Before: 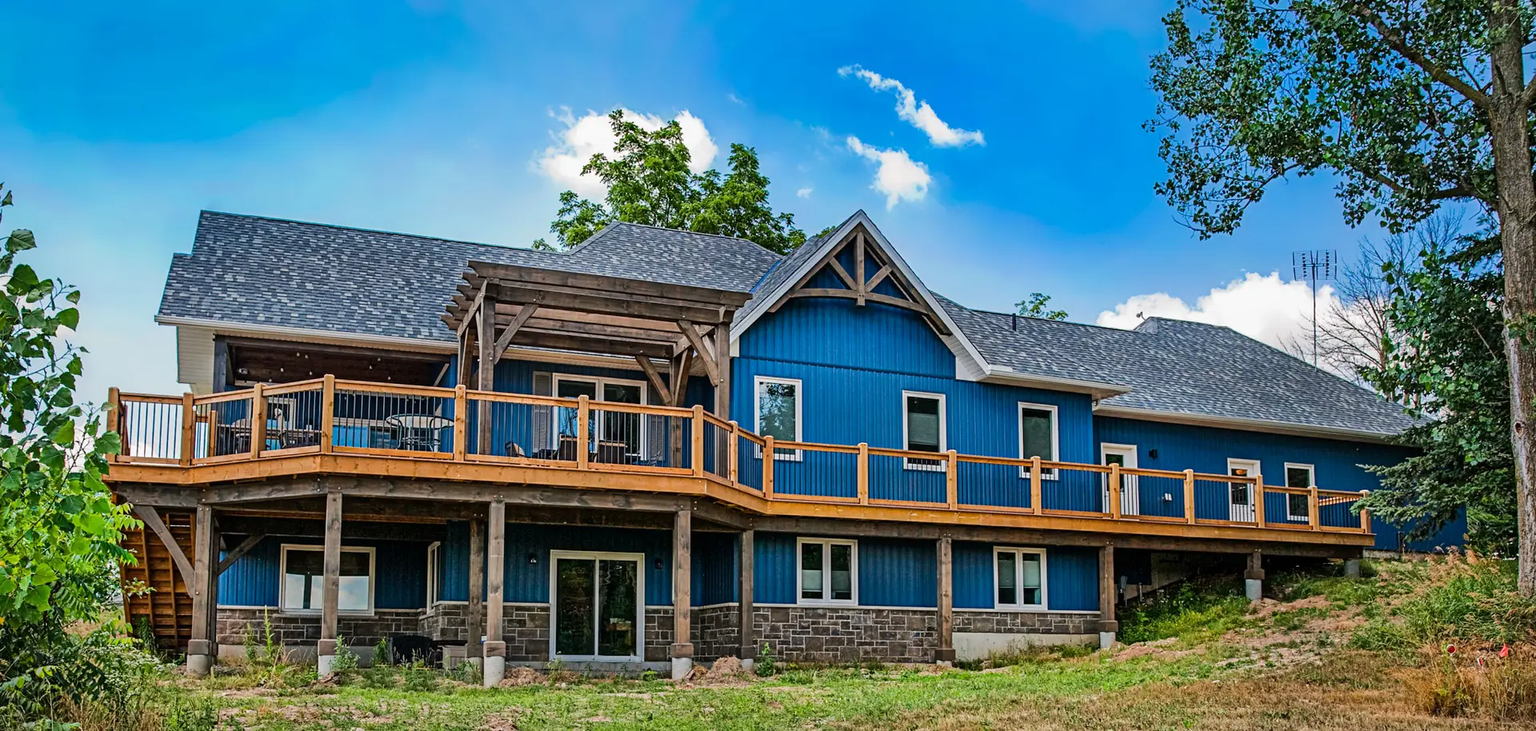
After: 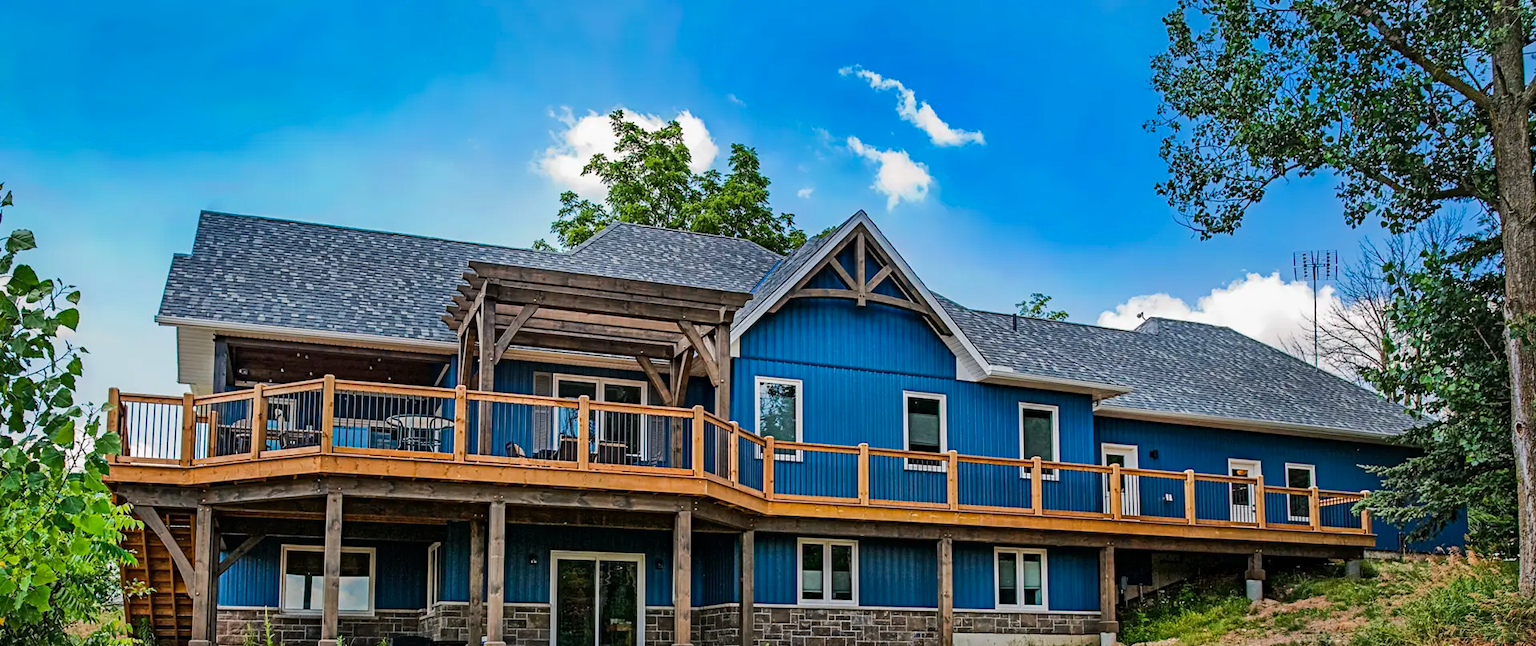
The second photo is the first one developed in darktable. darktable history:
crop and rotate: top 0%, bottom 11.576%
haze removal: adaptive false
